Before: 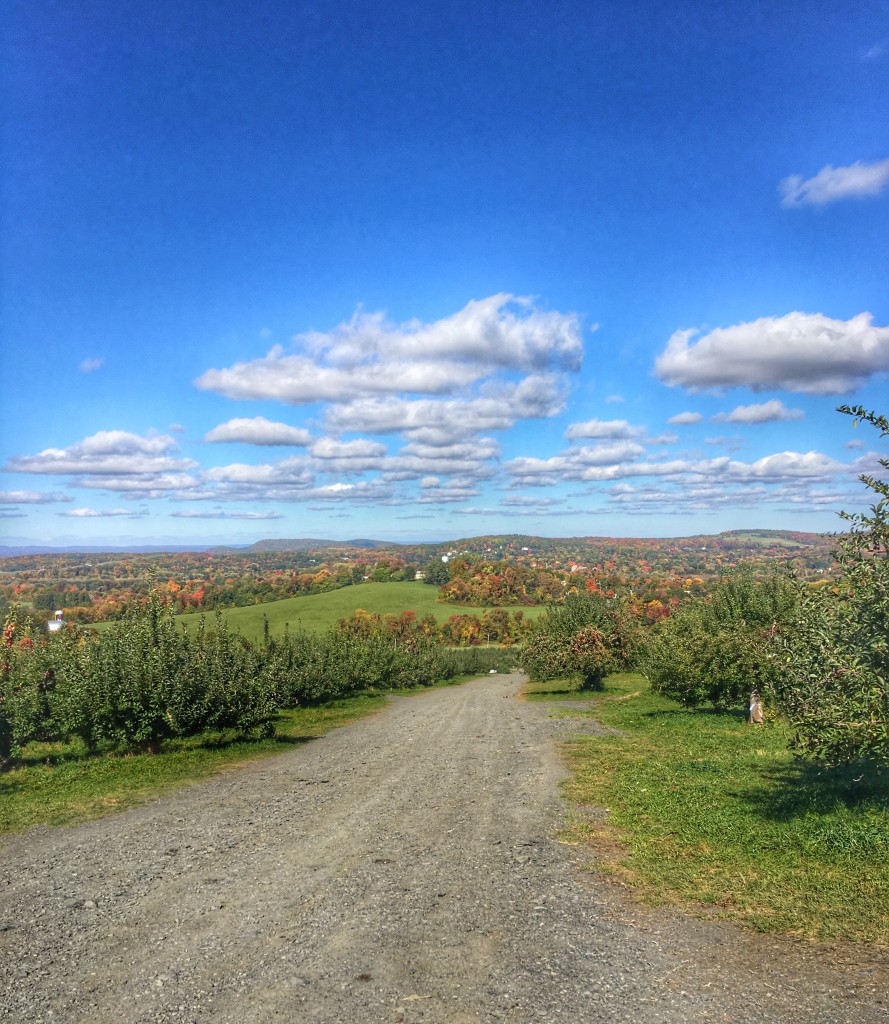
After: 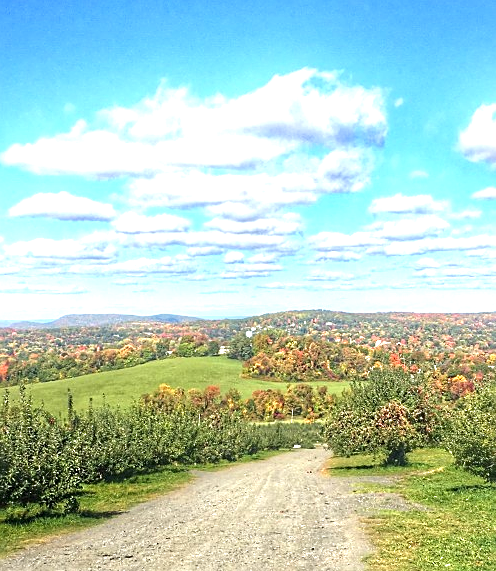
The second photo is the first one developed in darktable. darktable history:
sharpen: on, module defaults
exposure: black level correction 0, exposure 1.1 EV, compensate highlight preservation false
crop and rotate: left 22.13%, top 22.054%, right 22.026%, bottom 22.102%
